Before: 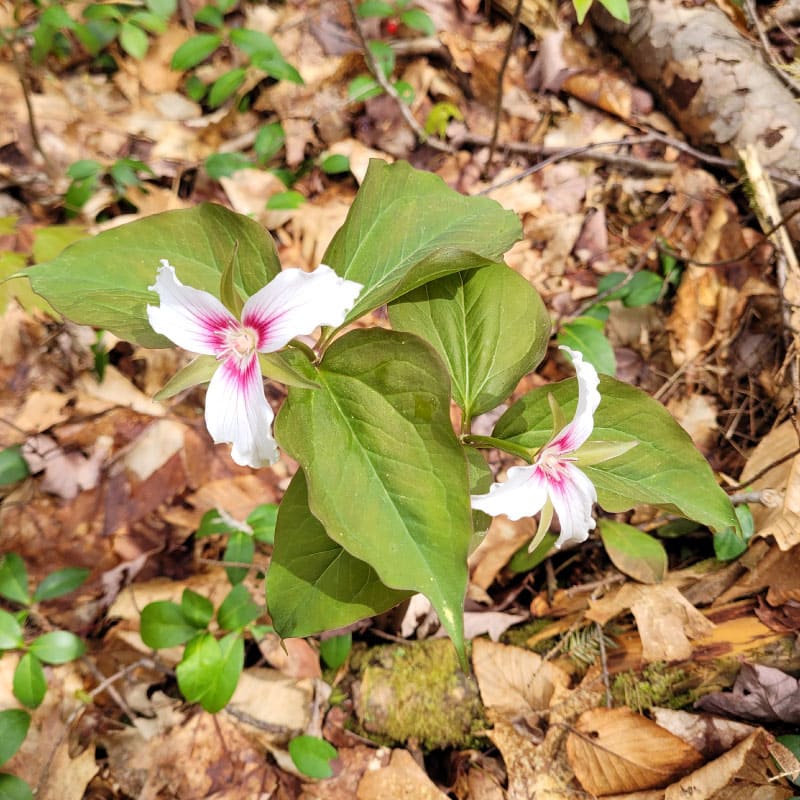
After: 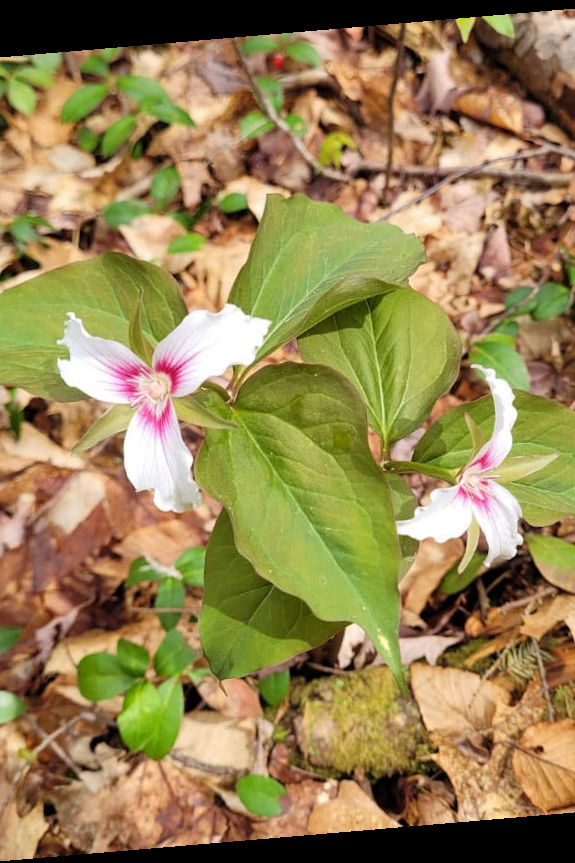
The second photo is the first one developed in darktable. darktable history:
shadows and highlights: radius 125.46, shadows 21.19, highlights -21.19, low approximation 0.01
crop and rotate: left 13.409%, right 19.924%
rotate and perspective: rotation -4.86°, automatic cropping off
